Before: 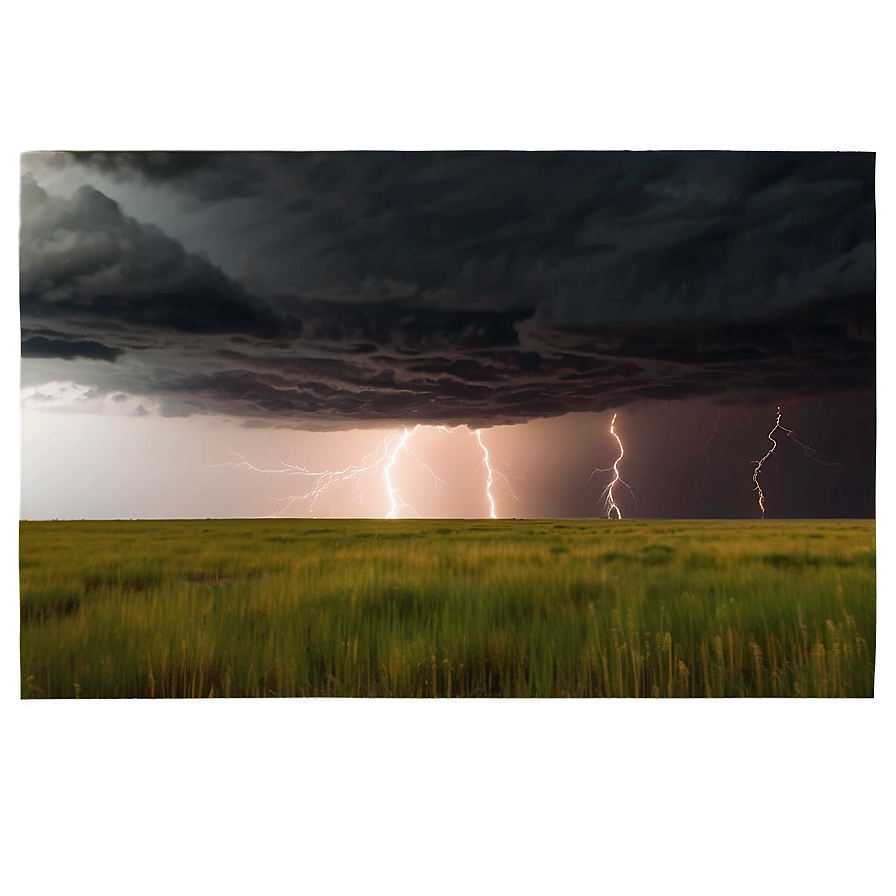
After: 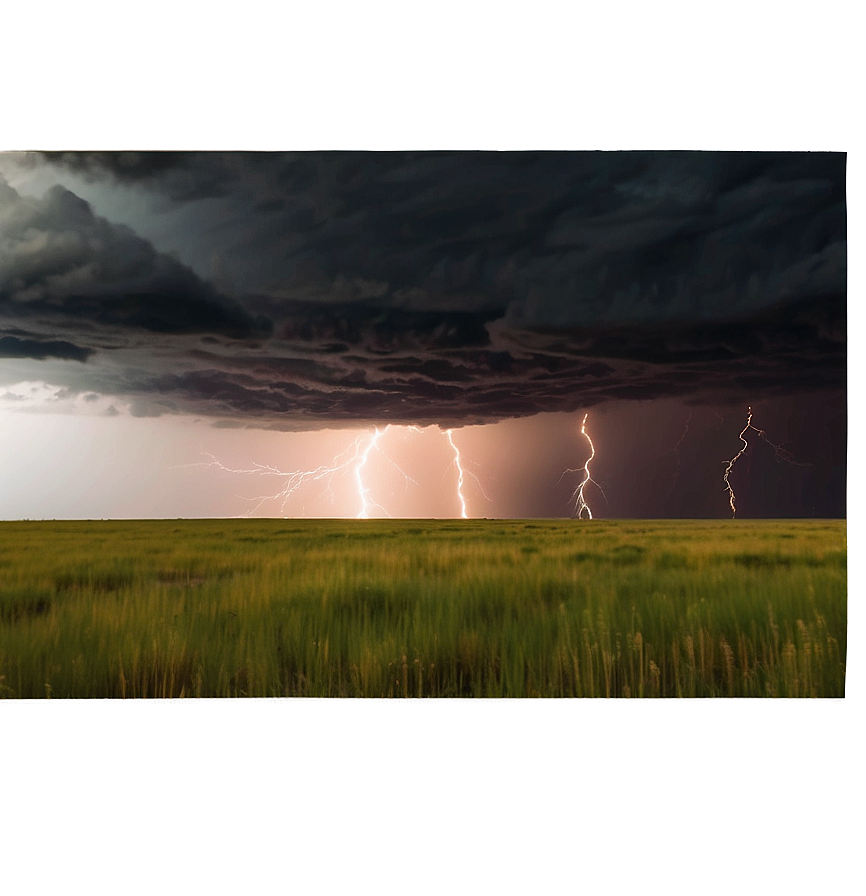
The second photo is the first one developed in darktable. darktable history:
velvia: strength 15%
crop and rotate: left 3.238%
